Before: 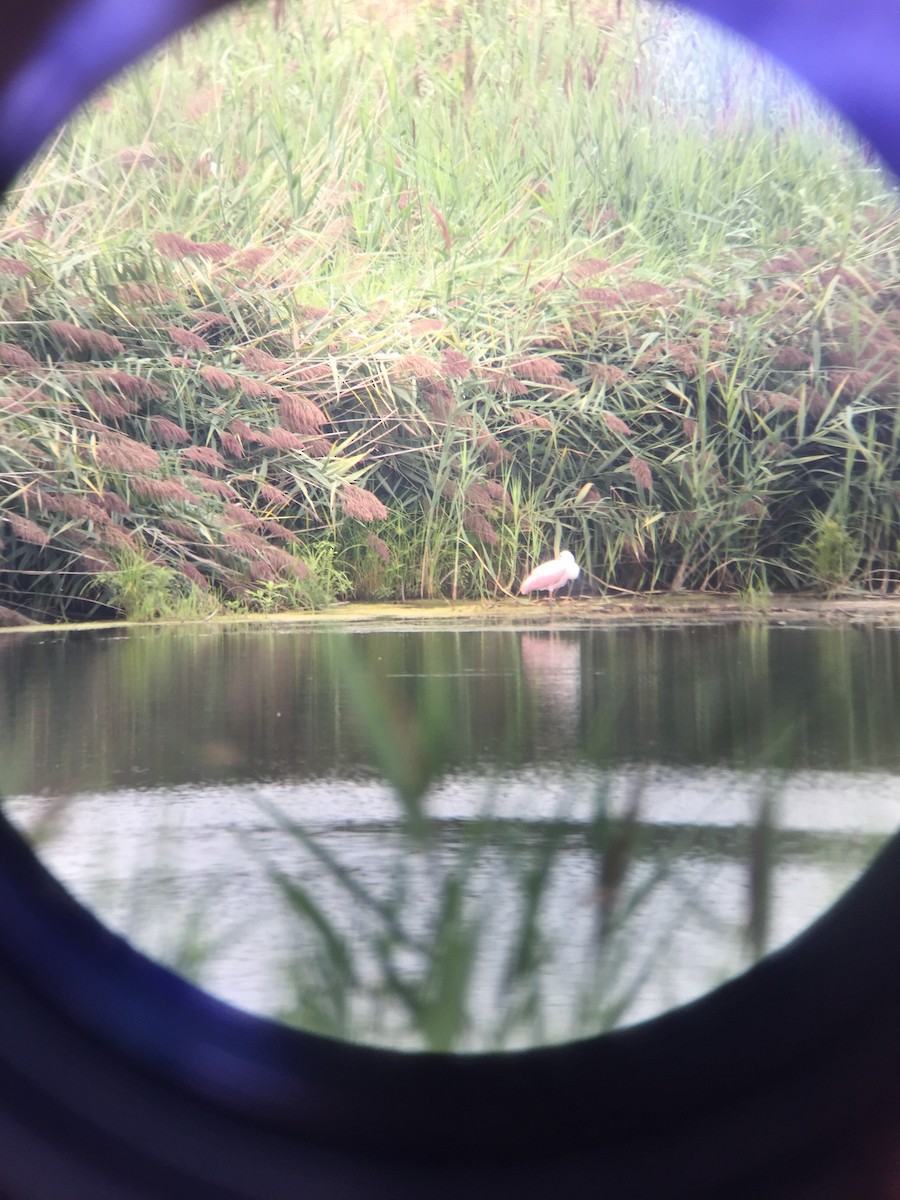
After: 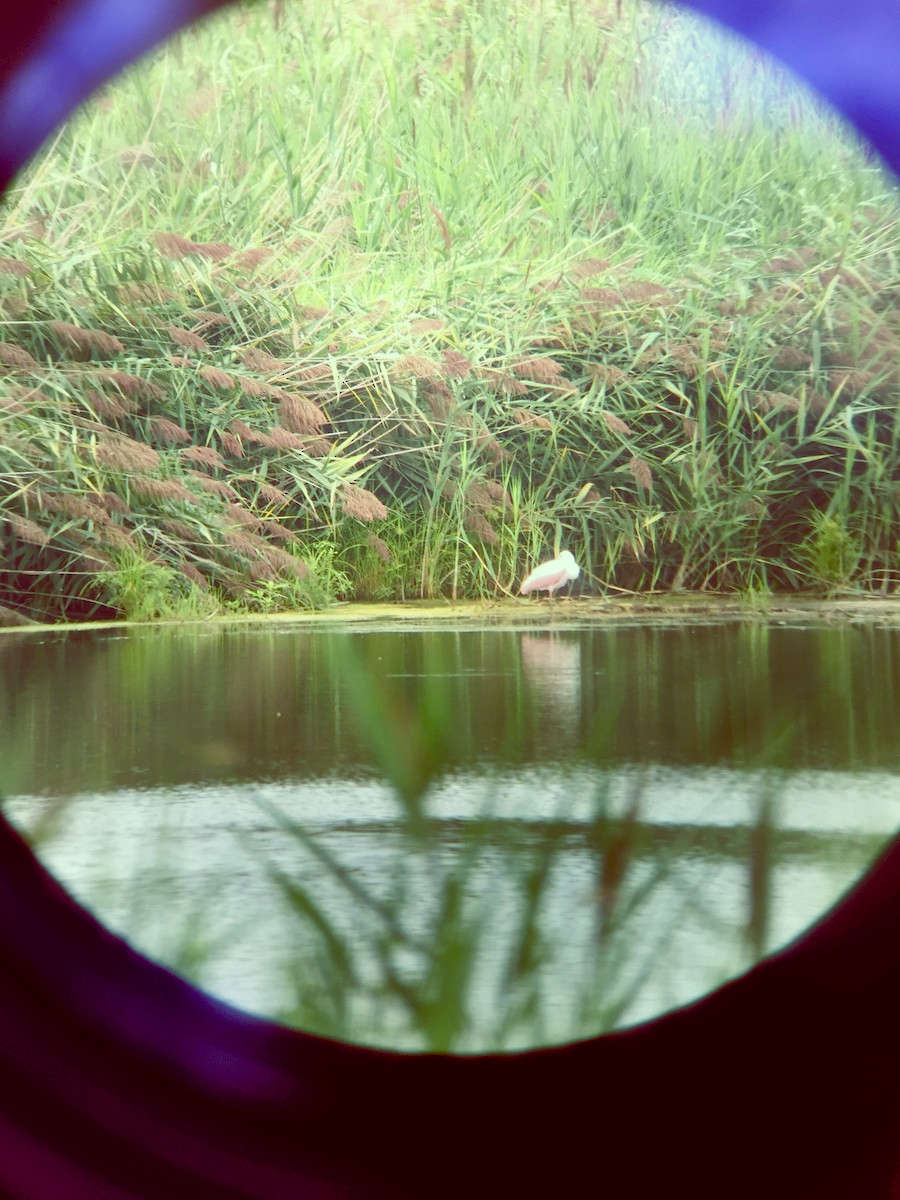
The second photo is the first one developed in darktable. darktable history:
color balance: lift [1, 1.015, 0.987, 0.985], gamma [1, 0.959, 1.042, 0.958], gain [0.927, 0.938, 1.072, 0.928], contrast 1.5%
color balance rgb: perceptual saturation grading › global saturation 20%, perceptual saturation grading › highlights -25%, perceptual saturation grading › shadows 50%
